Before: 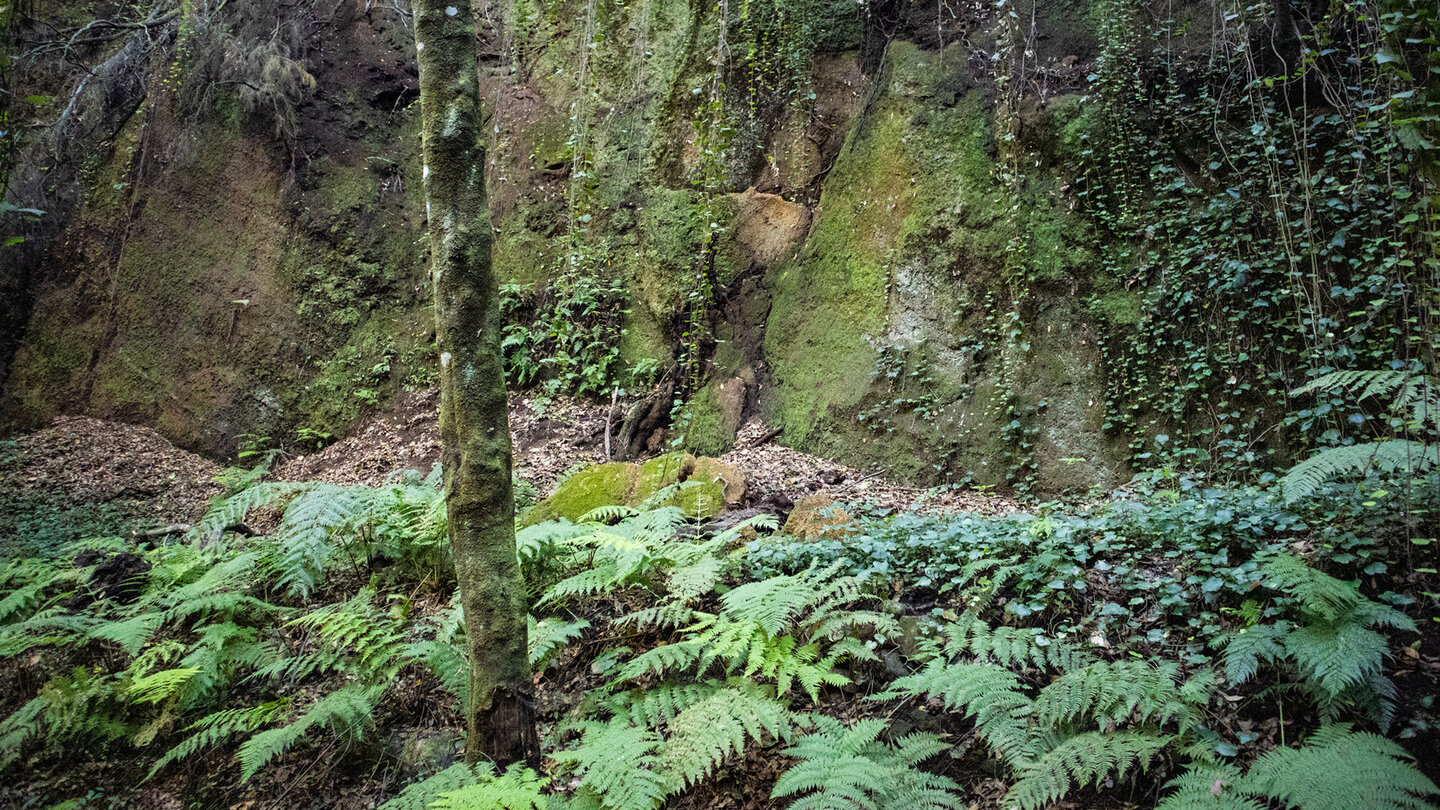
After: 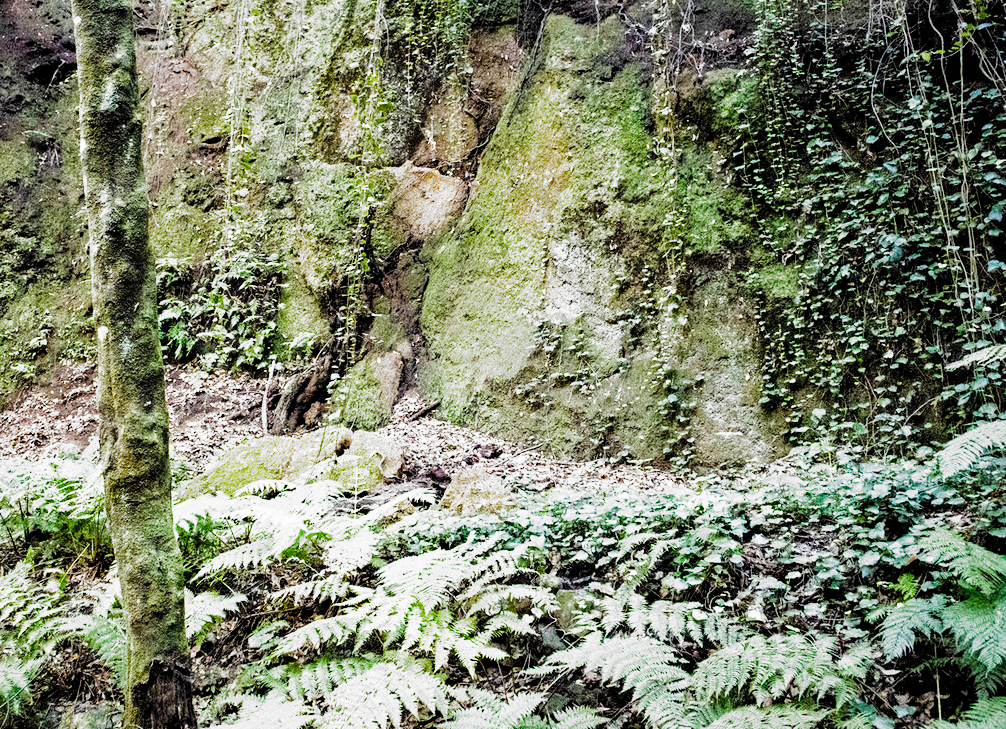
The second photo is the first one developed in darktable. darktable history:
crop and rotate: left 23.862%, top 3.237%, right 6.249%, bottom 6.702%
contrast brightness saturation: saturation 0.102
filmic rgb: black relative exposure -5.05 EV, white relative exposure 3.96 EV, threshold 5.94 EV, hardness 2.88, contrast 1.296, highlights saturation mix -28.8%, add noise in highlights 0, preserve chrominance no, color science v3 (2019), use custom middle-gray values true, contrast in highlights soft, enable highlight reconstruction true
exposure: black level correction 0, exposure 1.2 EV, compensate exposure bias true, compensate highlight preservation false
